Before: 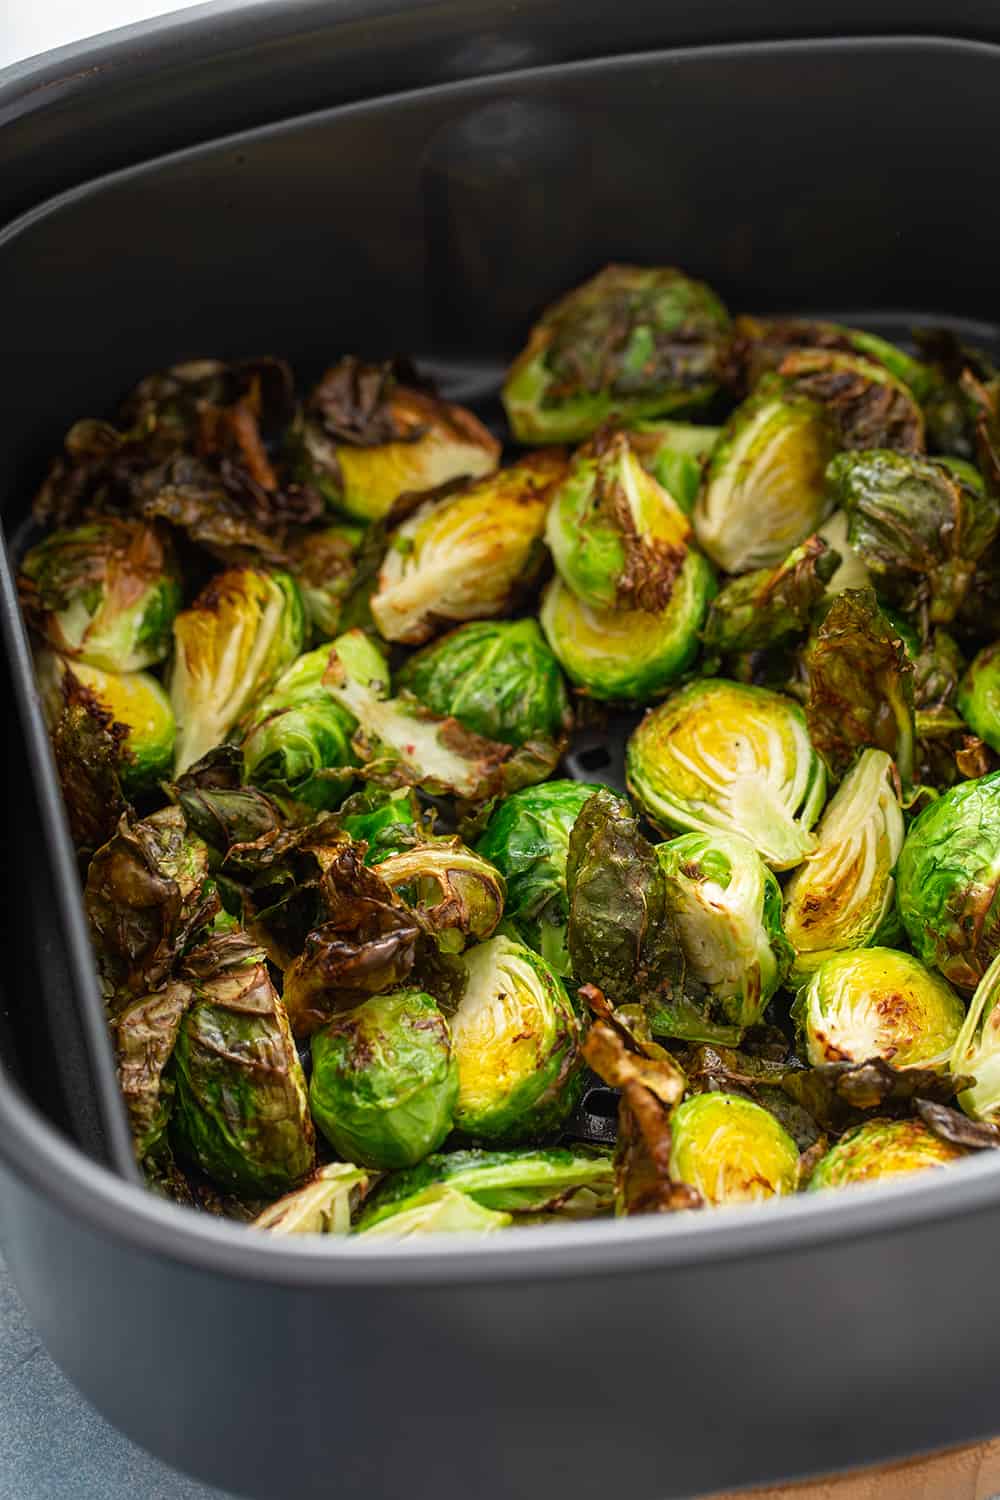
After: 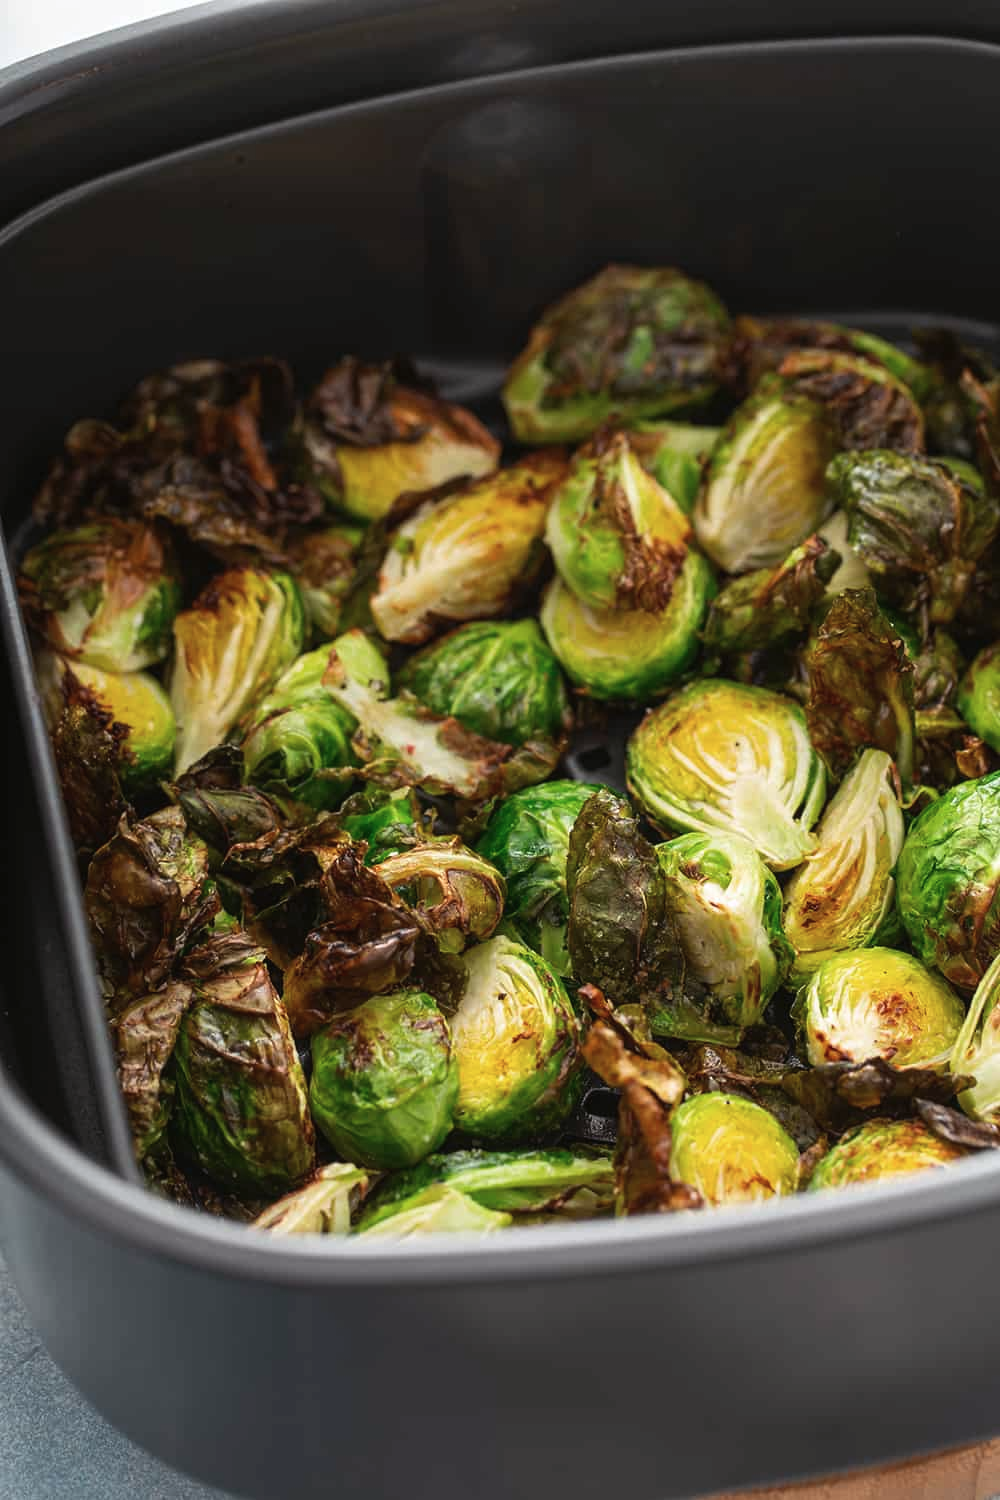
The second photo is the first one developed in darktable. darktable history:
tone curve: curves: ch0 [(0, 0) (0.003, 0.003) (0.011, 0.011) (0.025, 0.025) (0.044, 0.045) (0.069, 0.07) (0.1, 0.1) (0.136, 0.137) (0.177, 0.179) (0.224, 0.226) (0.277, 0.279) (0.335, 0.338) (0.399, 0.402) (0.468, 0.472) (0.543, 0.547) (0.623, 0.628) (0.709, 0.715) (0.801, 0.807) (0.898, 0.902) (1, 1)], preserve colors none
color look up table: target L [73.97, 66.93, 50.37, 35.54, 200, 100, 64.86, 62.8, 56.5, 48.76, 30.95, 55.09, 52.31, 40.57, 27.52, 85.69, 76.37, 67.14, 65.31, 51.49, 47.7, 48.41, 29.24, 15.35, 0 ×25], target a [-2.562, -18.27, -31.55, -9.987, 0.005, 0, 10.25, 14.15, 27.13, 40.09, 9.941, 2.951, 37.88, 1.76, 14.98, -1.047, -1.985, -22.79, -2.397, -21.44, -1.744, -6.124, -1.57, -0.769, 0 ×25], target b [55.82, 39.48, 22.56, 13.01, -0.003, 0.001, 50.34, 8.677, 42.27, 12.86, 7.878, -20.47, -12.28, -36.46, -15.21, -1.567, -2.531, -5.307, -2.923, -22.95, -2.735, -20.83, -2.523, -1.15, 0 ×25], num patches 24
